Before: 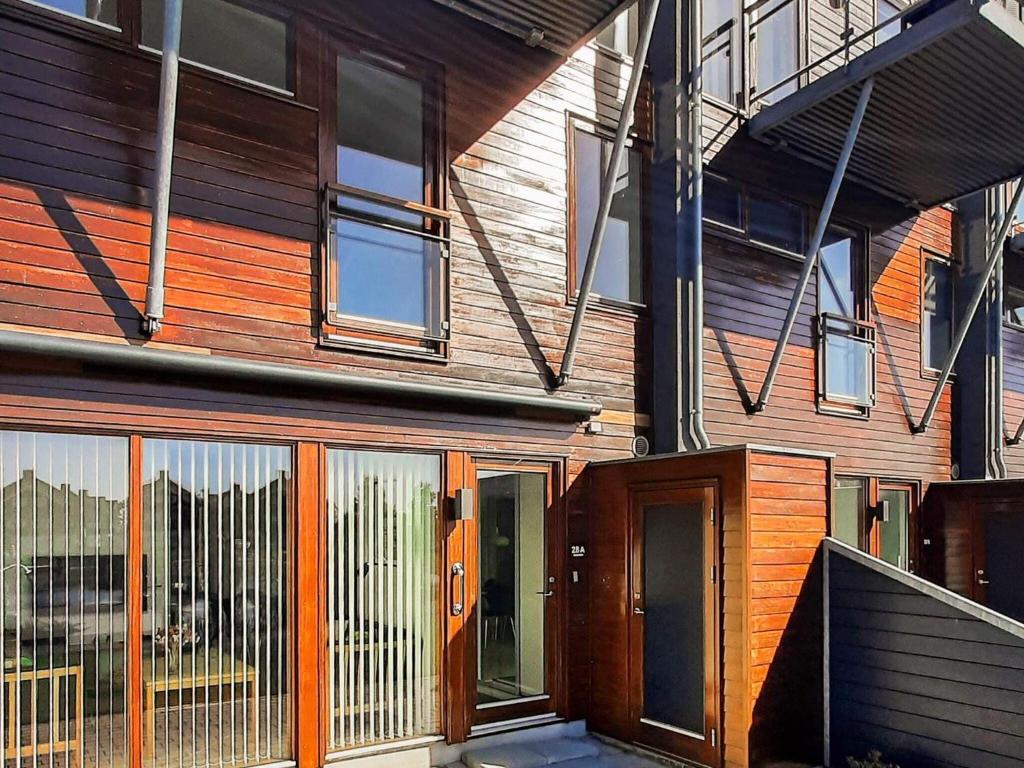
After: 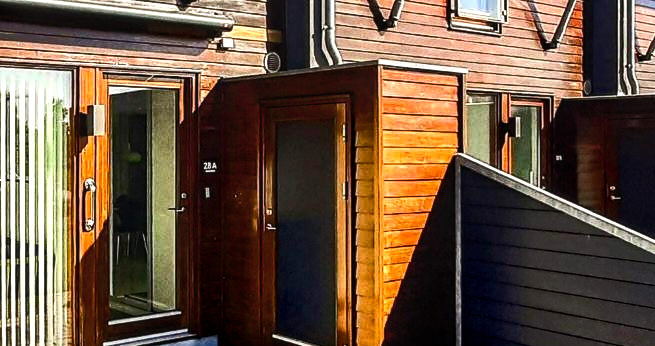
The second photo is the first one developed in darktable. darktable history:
exposure: exposure 0.6 EV, compensate highlight preservation false
crop and rotate: left 35.958%, top 50.059%, bottom 4.852%
local contrast: detail 130%
color balance rgb: linear chroma grading › global chroma 0.88%, perceptual saturation grading › global saturation 27.748%, perceptual saturation grading › highlights -25.642%, perceptual saturation grading › mid-tones 25.183%, perceptual saturation grading › shadows 49.39%, perceptual brilliance grading › highlights 1.87%, perceptual brilliance grading › mid-tones -50.018%, perceptual brilliance grading › shadows -49.739%, global vibrance 11.523%, contrast 4.886%
